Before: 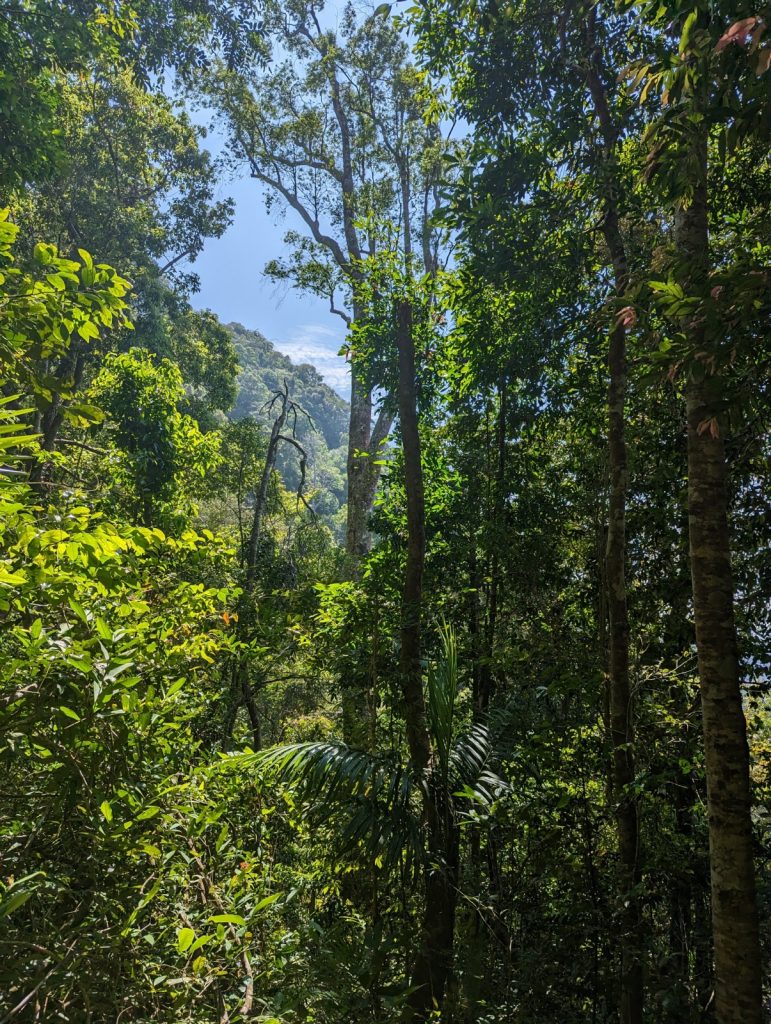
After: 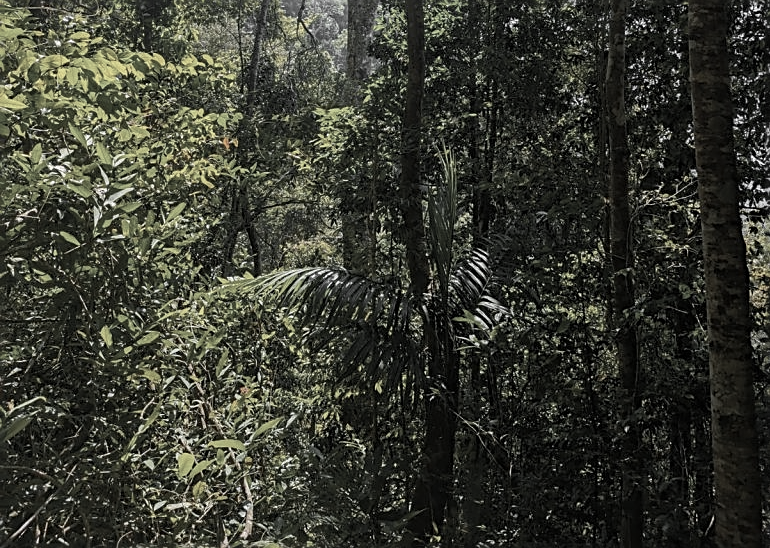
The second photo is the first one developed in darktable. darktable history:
color zones: curves: ch0 [(0, 0.613) (0.01, 0.613) (0.245, 0.448) (0.498, 0.529) (0.642, 0.665) (0.879, 0.777) (0.99, 0.613)]; ch1 [(0, 0.035) (0.121, 0.189) (0.259, 0.197) (0.415, 0.061) (0.589, 0.022) (0.732, 0.022) (0.857, 0.026) (0.991, 0.053)]
crop and rotate: top 46.45%, right 0.104%
sharpen: on, module defaults
